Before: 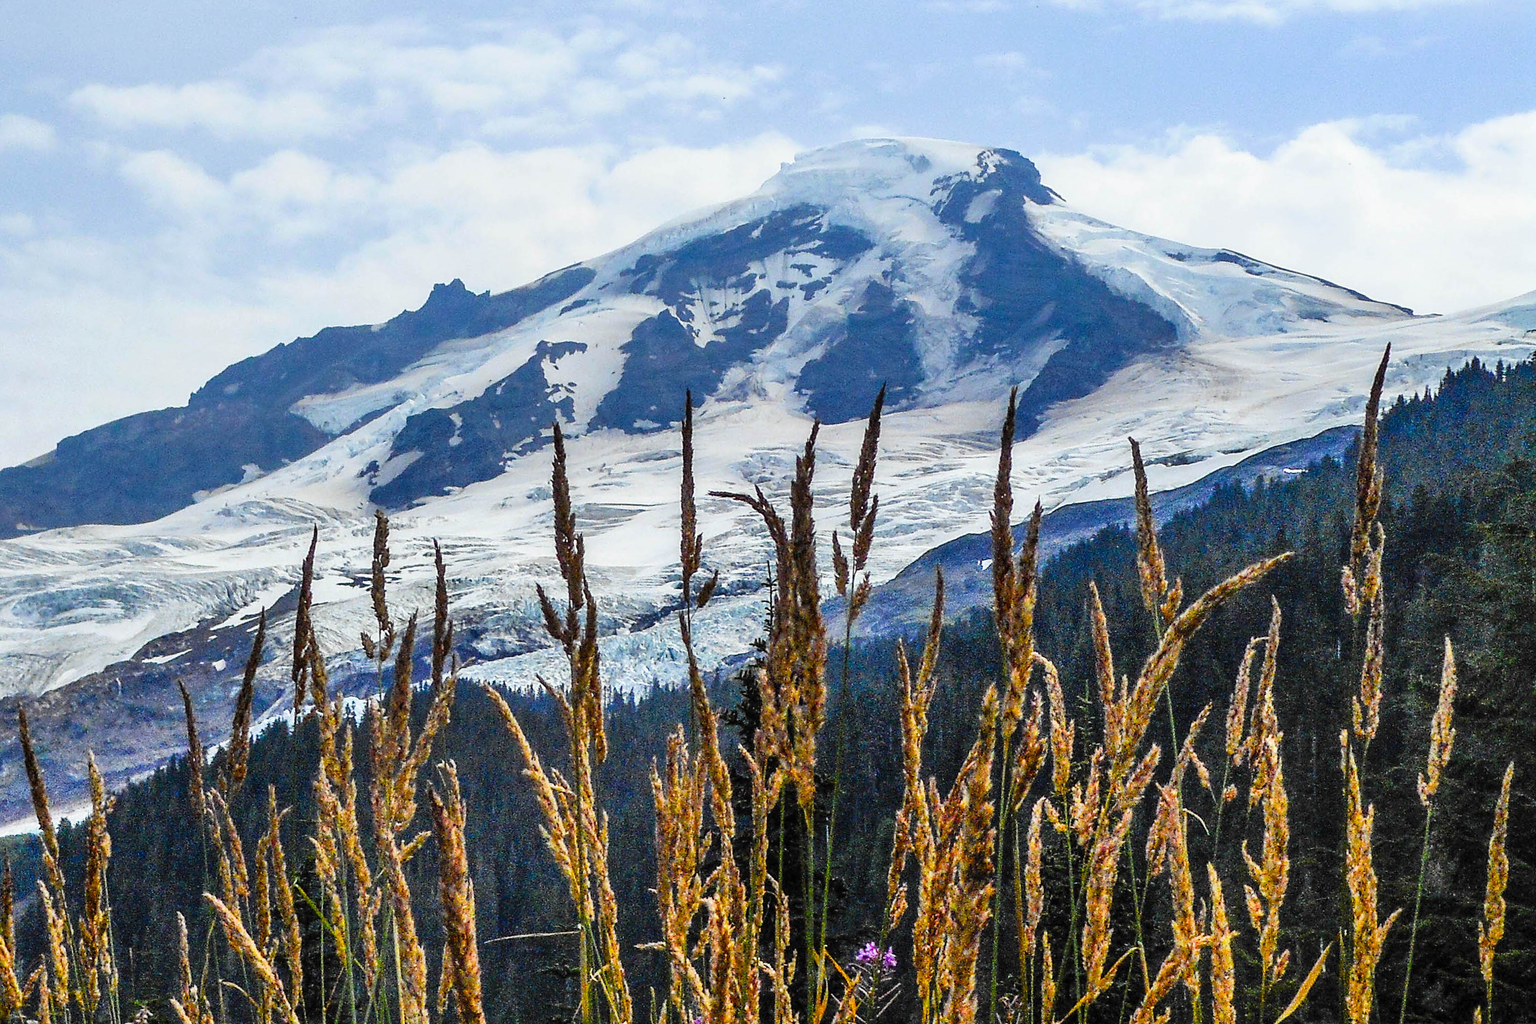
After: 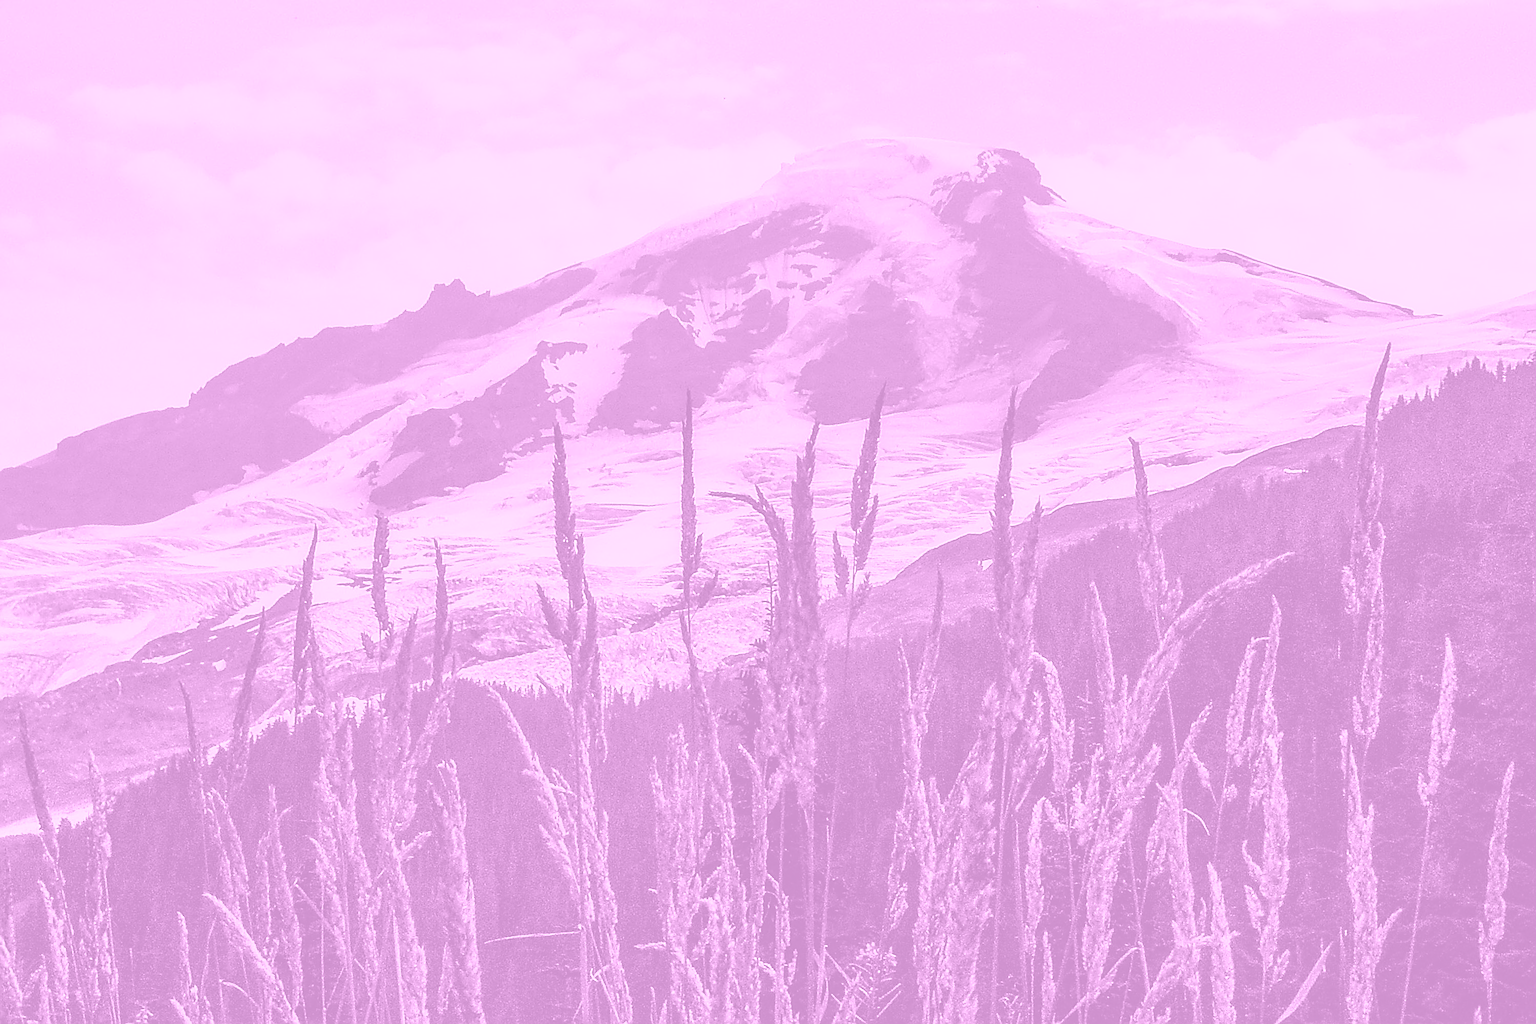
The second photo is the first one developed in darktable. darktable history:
shadows and highlights: shadows 0, highlights 40
rgb curve: curves: ch0 [(0, 0) (0.415, 0.237) (1, 1)]
sharpen: on, module defaults
colorize: hue 331.2°, saturation 69%, source mix 30.28%, lightness 69.02%, version 1
